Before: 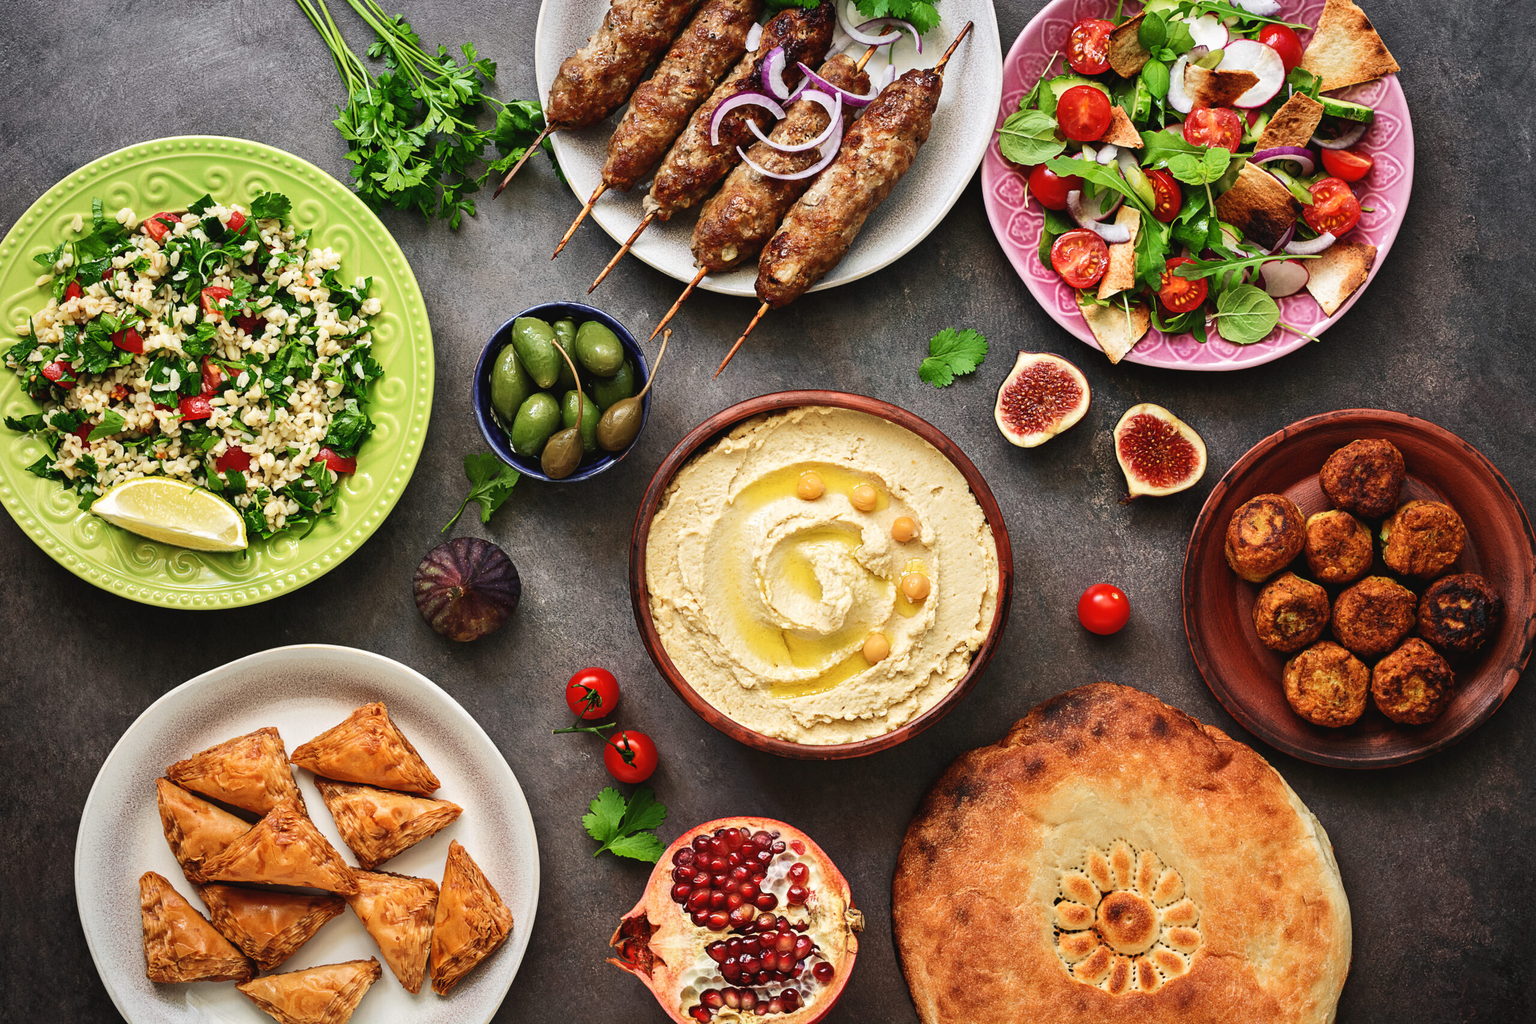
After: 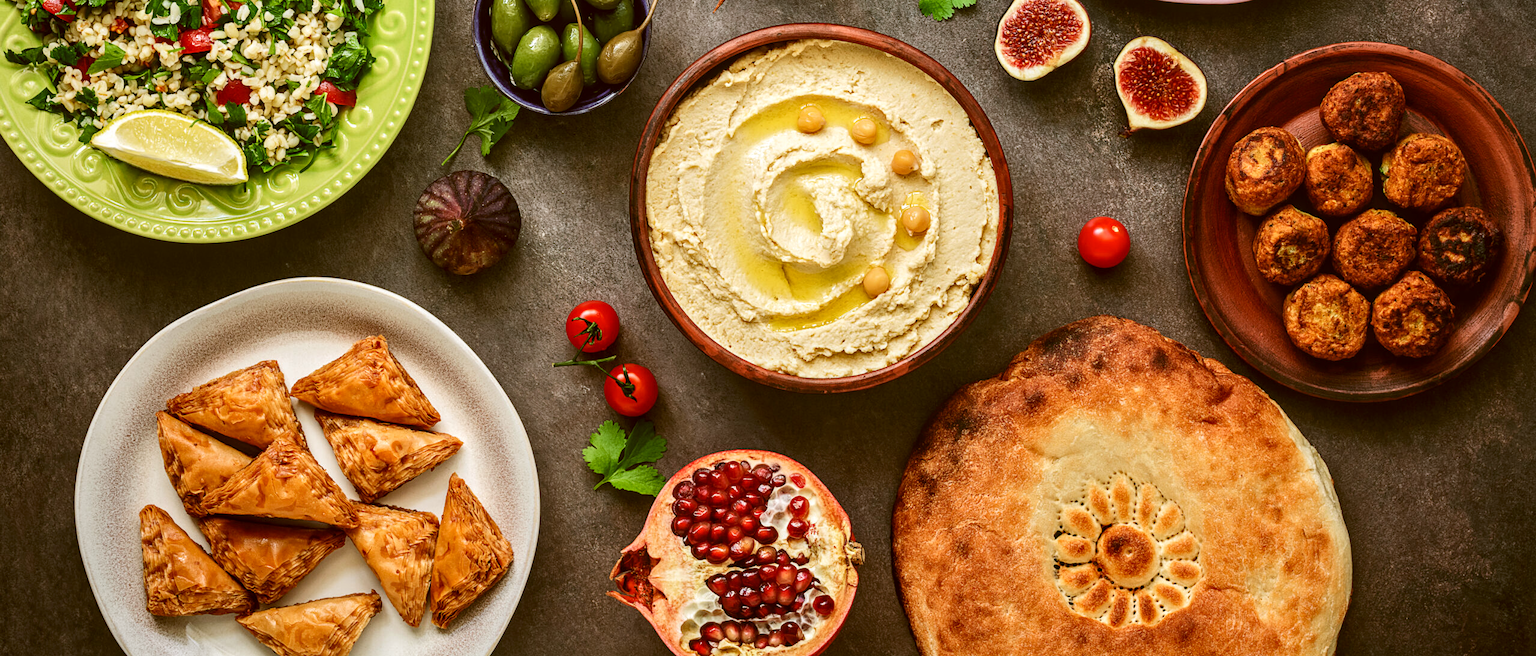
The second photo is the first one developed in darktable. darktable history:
local contrast: on, module defaults
color correction: highlights a* -0.347, highlights b* 0.174, shadows a* 4.86, shadows b* 20.19
crop and rotate: top 35.886%
